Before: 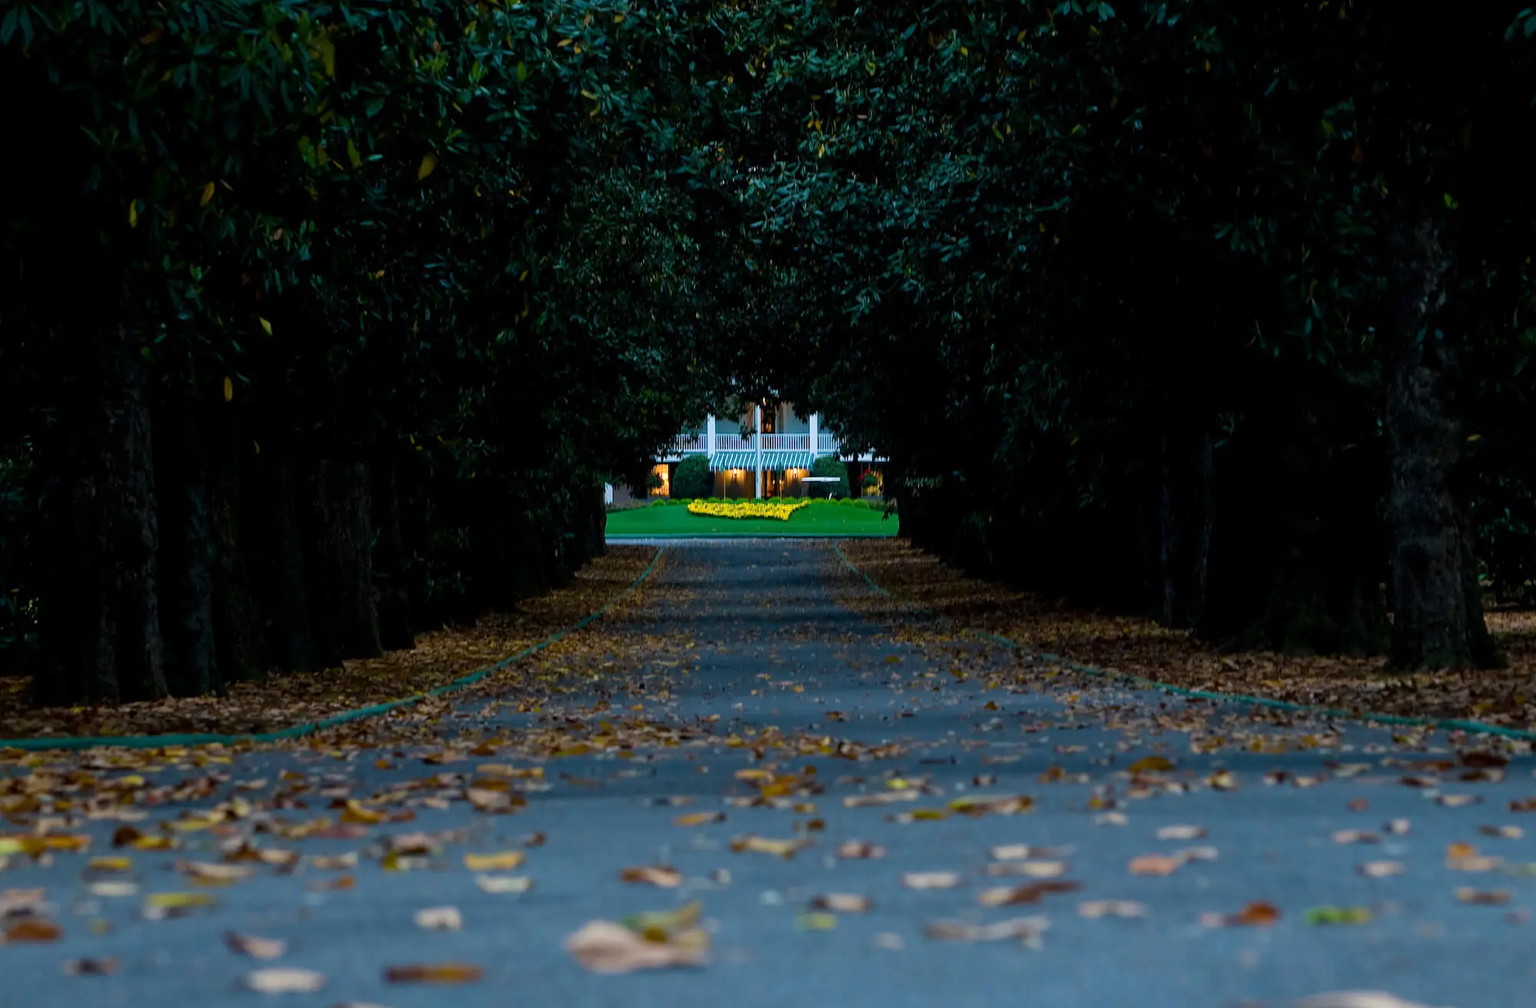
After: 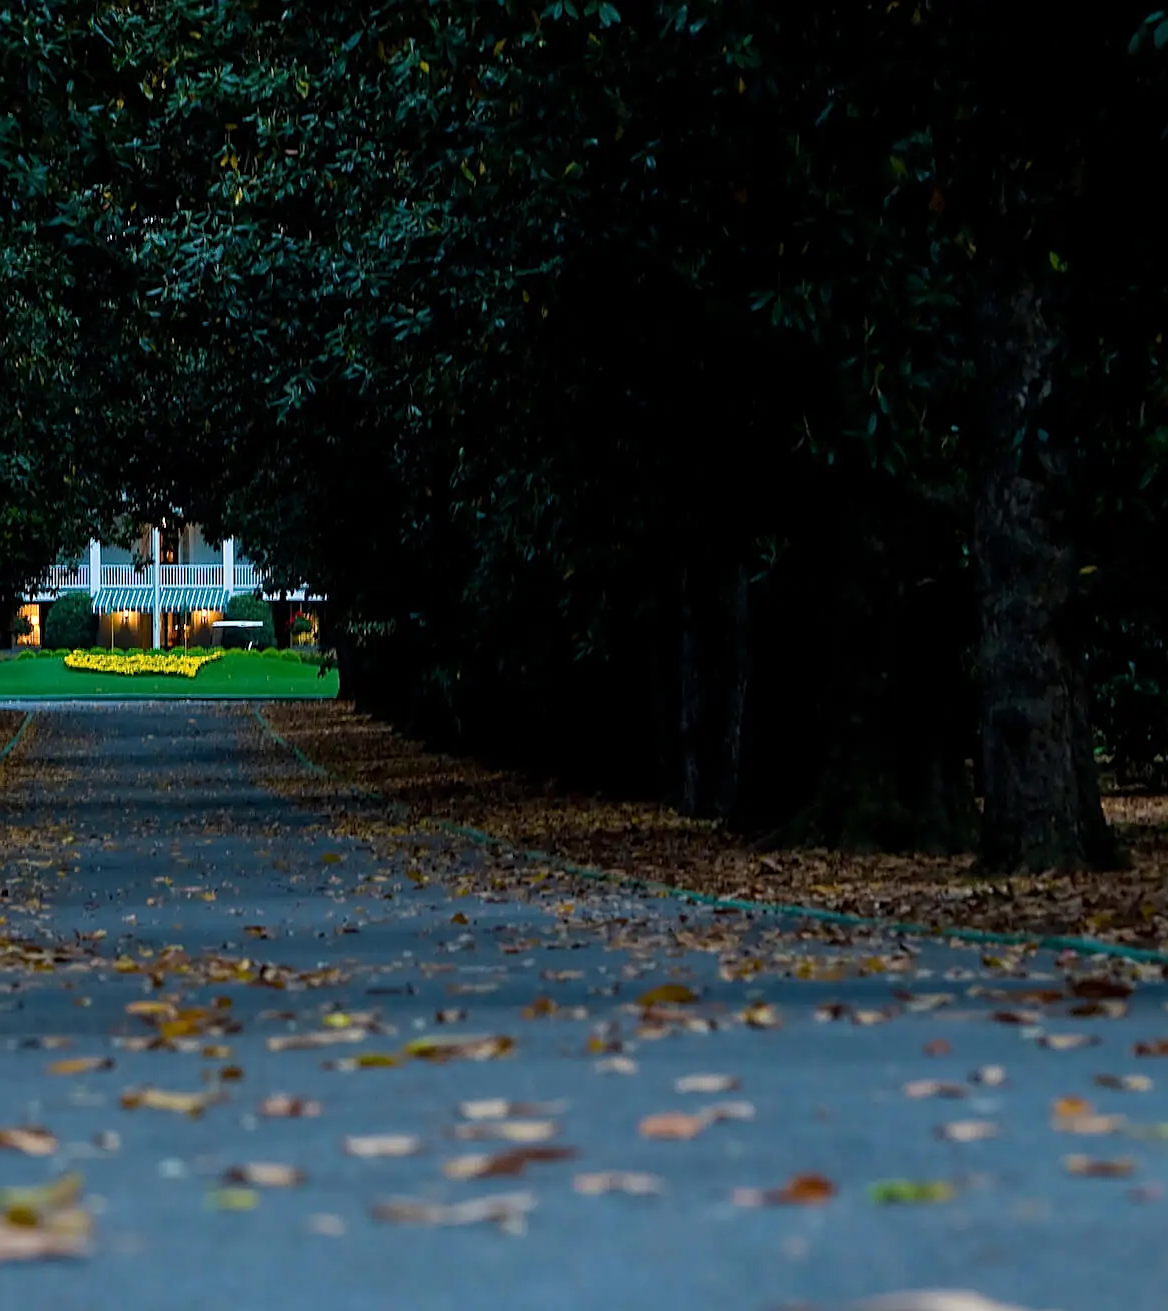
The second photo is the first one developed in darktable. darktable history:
exposure: compensate highlight preservation false
sharpen: on, module defaults
crop: left 41.556%
